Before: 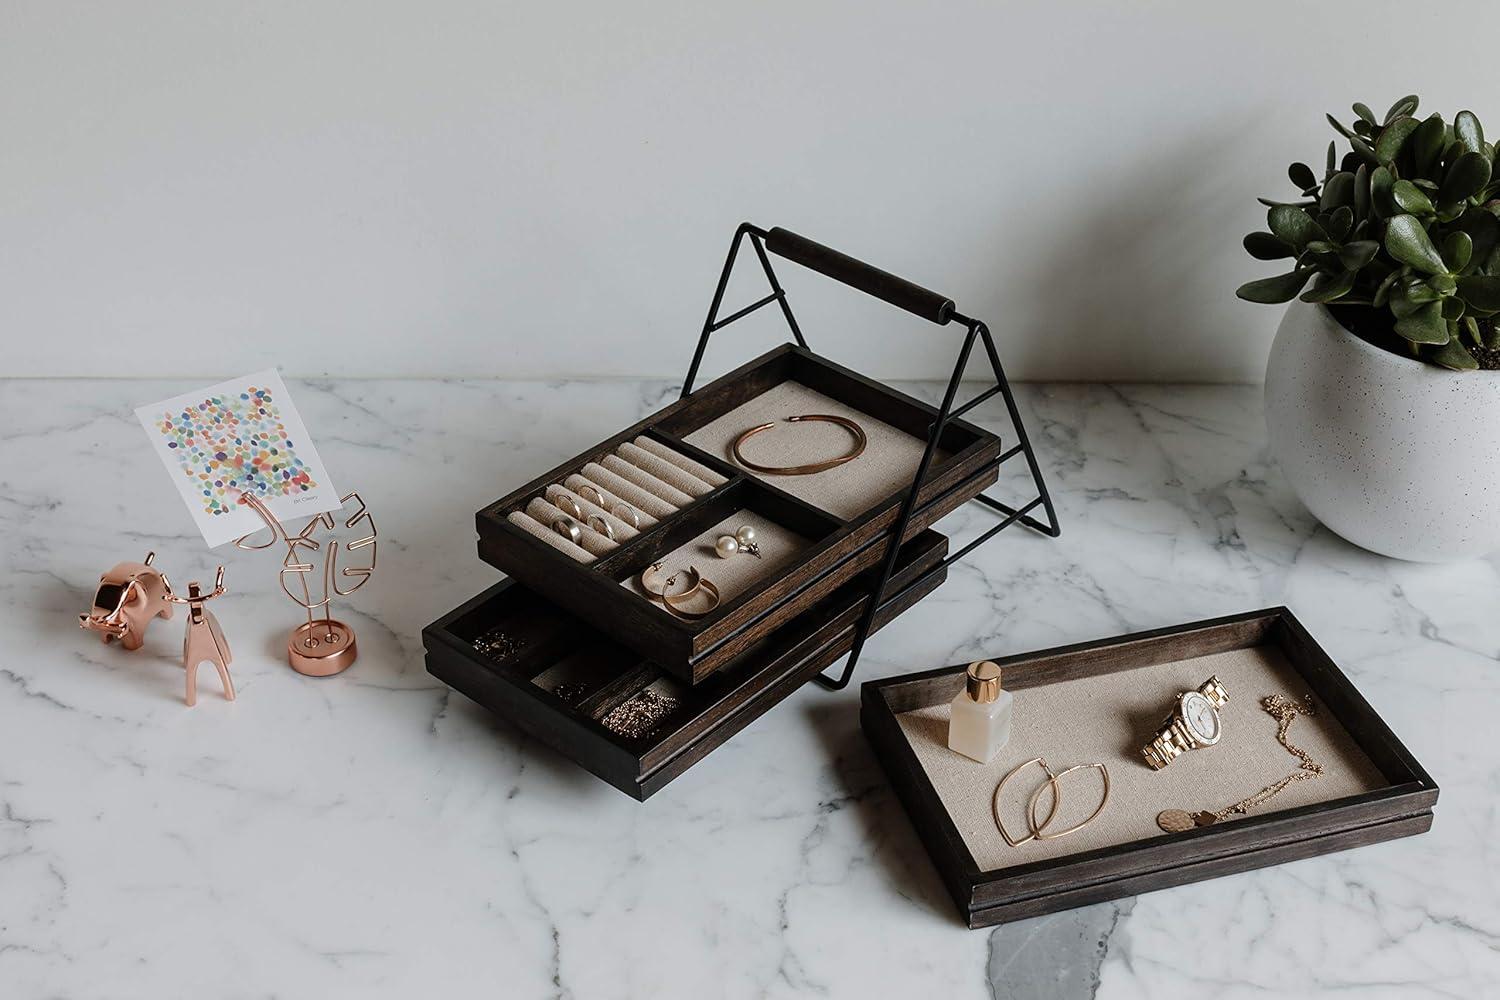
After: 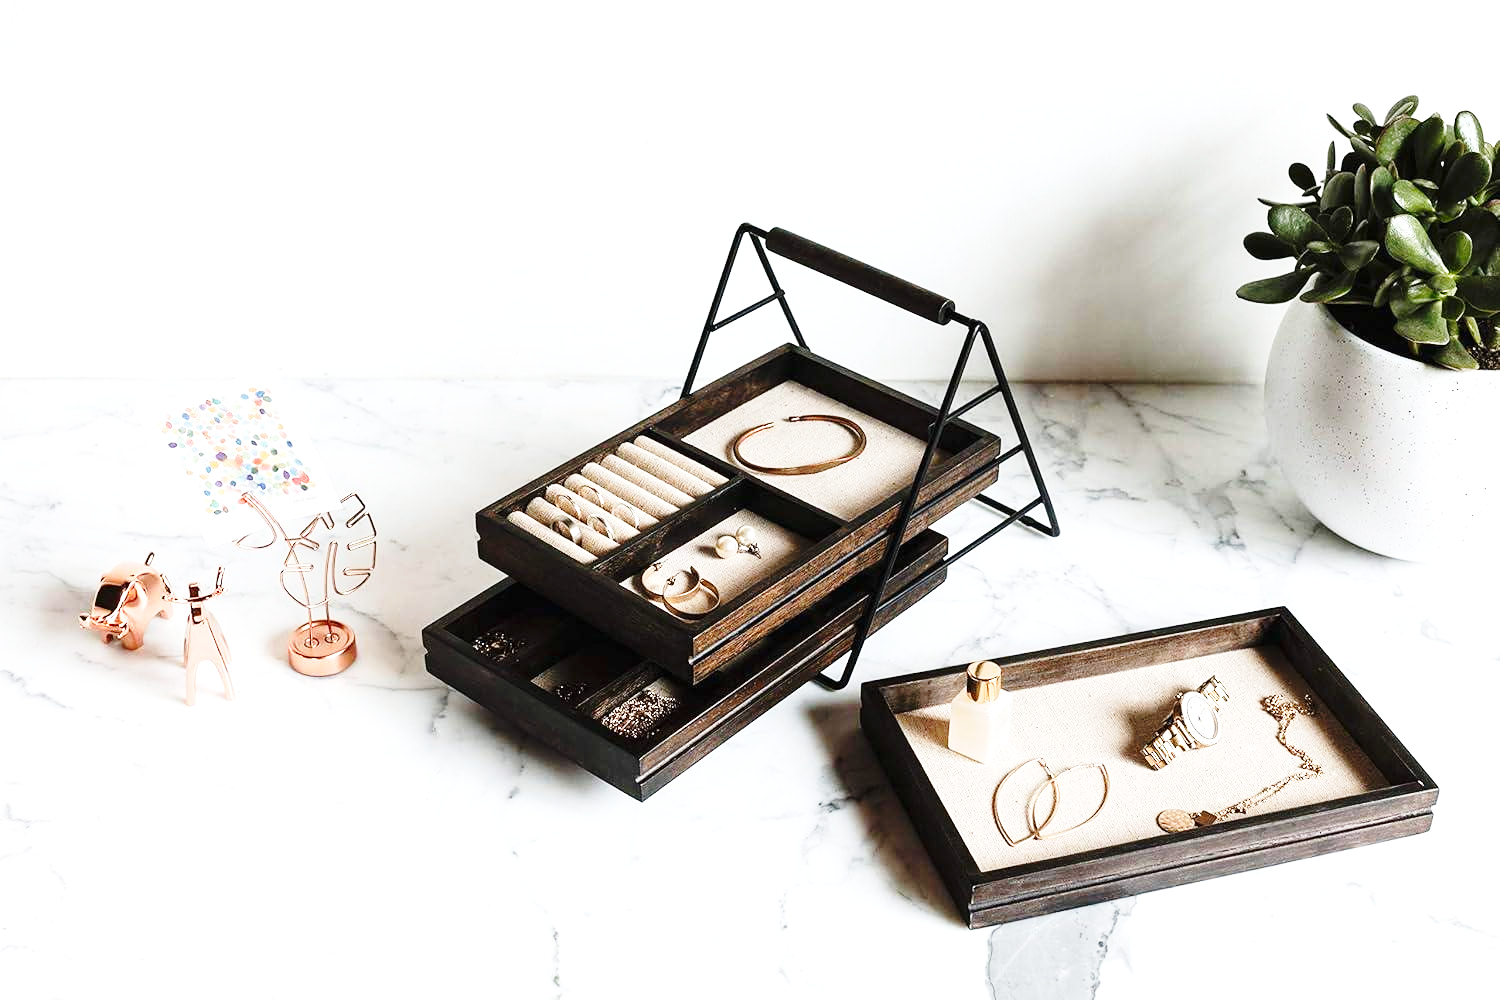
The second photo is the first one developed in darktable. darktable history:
base curve: curves: ch0 [(0, 0) (0.028, 0.03) (0.121, 0.232) (0.46, 0.748) (0.859, 0.968) (1, 1)], preserve colors none
exposure: black level correction 0, exposure 1.107 EV, compensate highlight preservation false
